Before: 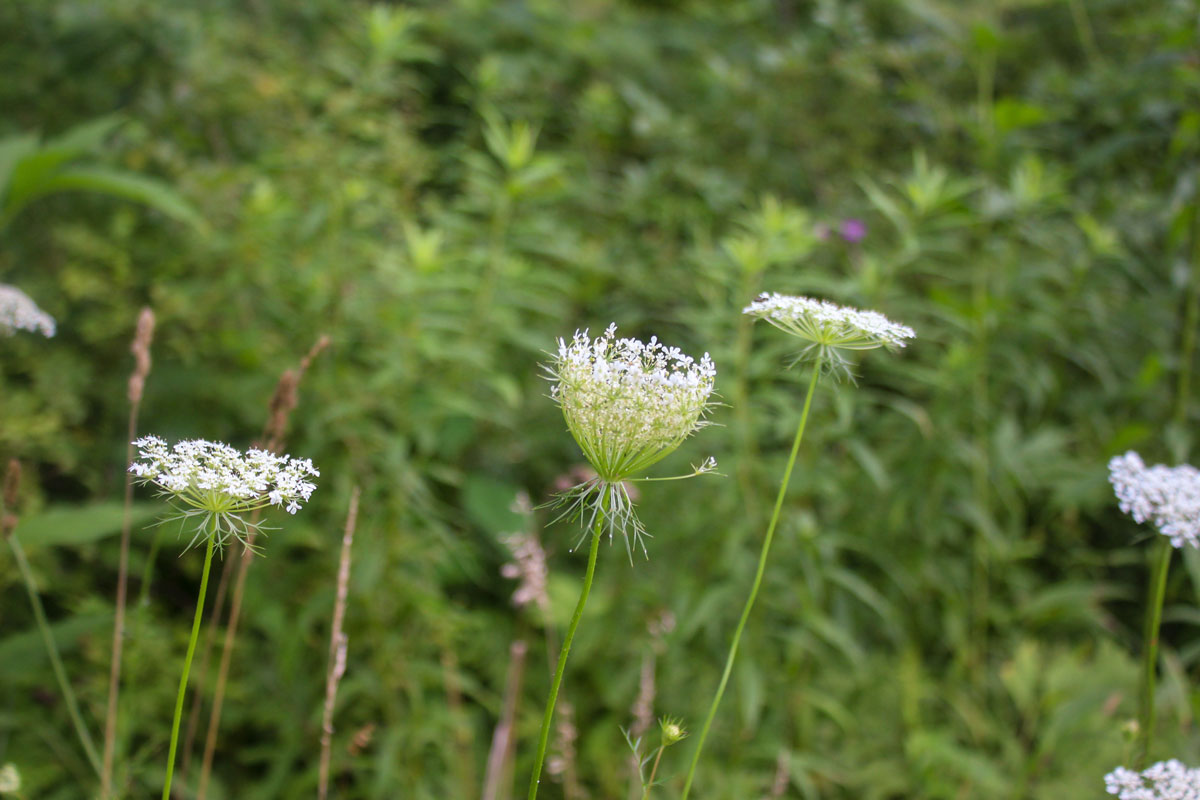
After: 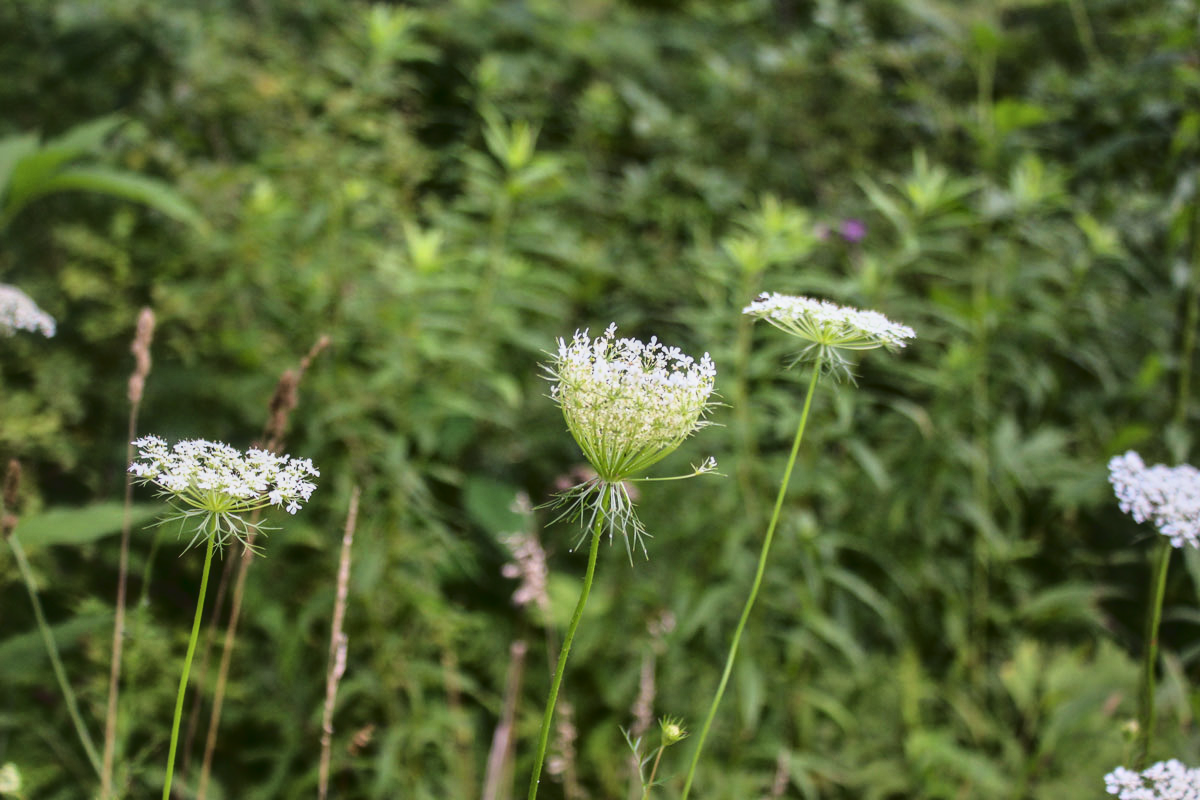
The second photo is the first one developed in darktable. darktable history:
shadows and highlights: low approximation 0.01, soften with gaussian
filmic rgb: black relative exposure -9.5 EV, white relative exposure 3.02 EV, hardness 6.12
local contrast: on, module defaults
tone curve: curves: ch0 [(0, 0.072) (0.249, 0.176) (0.518, 0.489) (0.832, 0.854) (1, 0.948)], color space Lab, linked channels, preserve colors none
